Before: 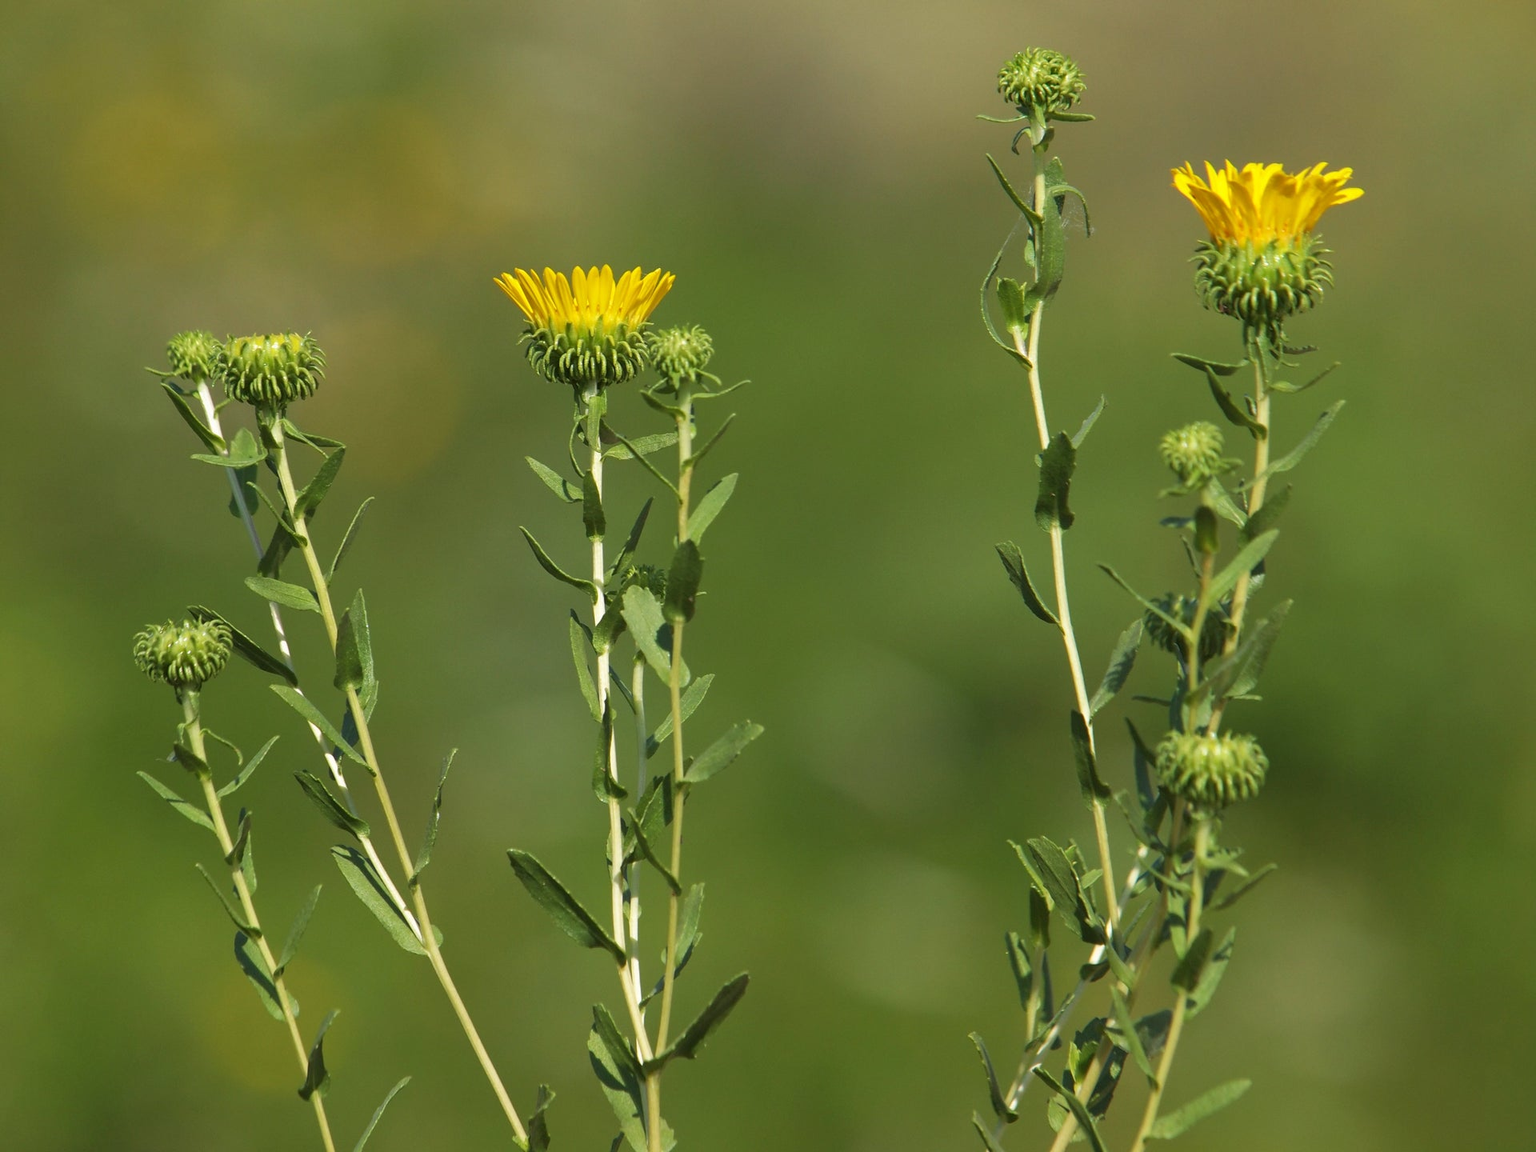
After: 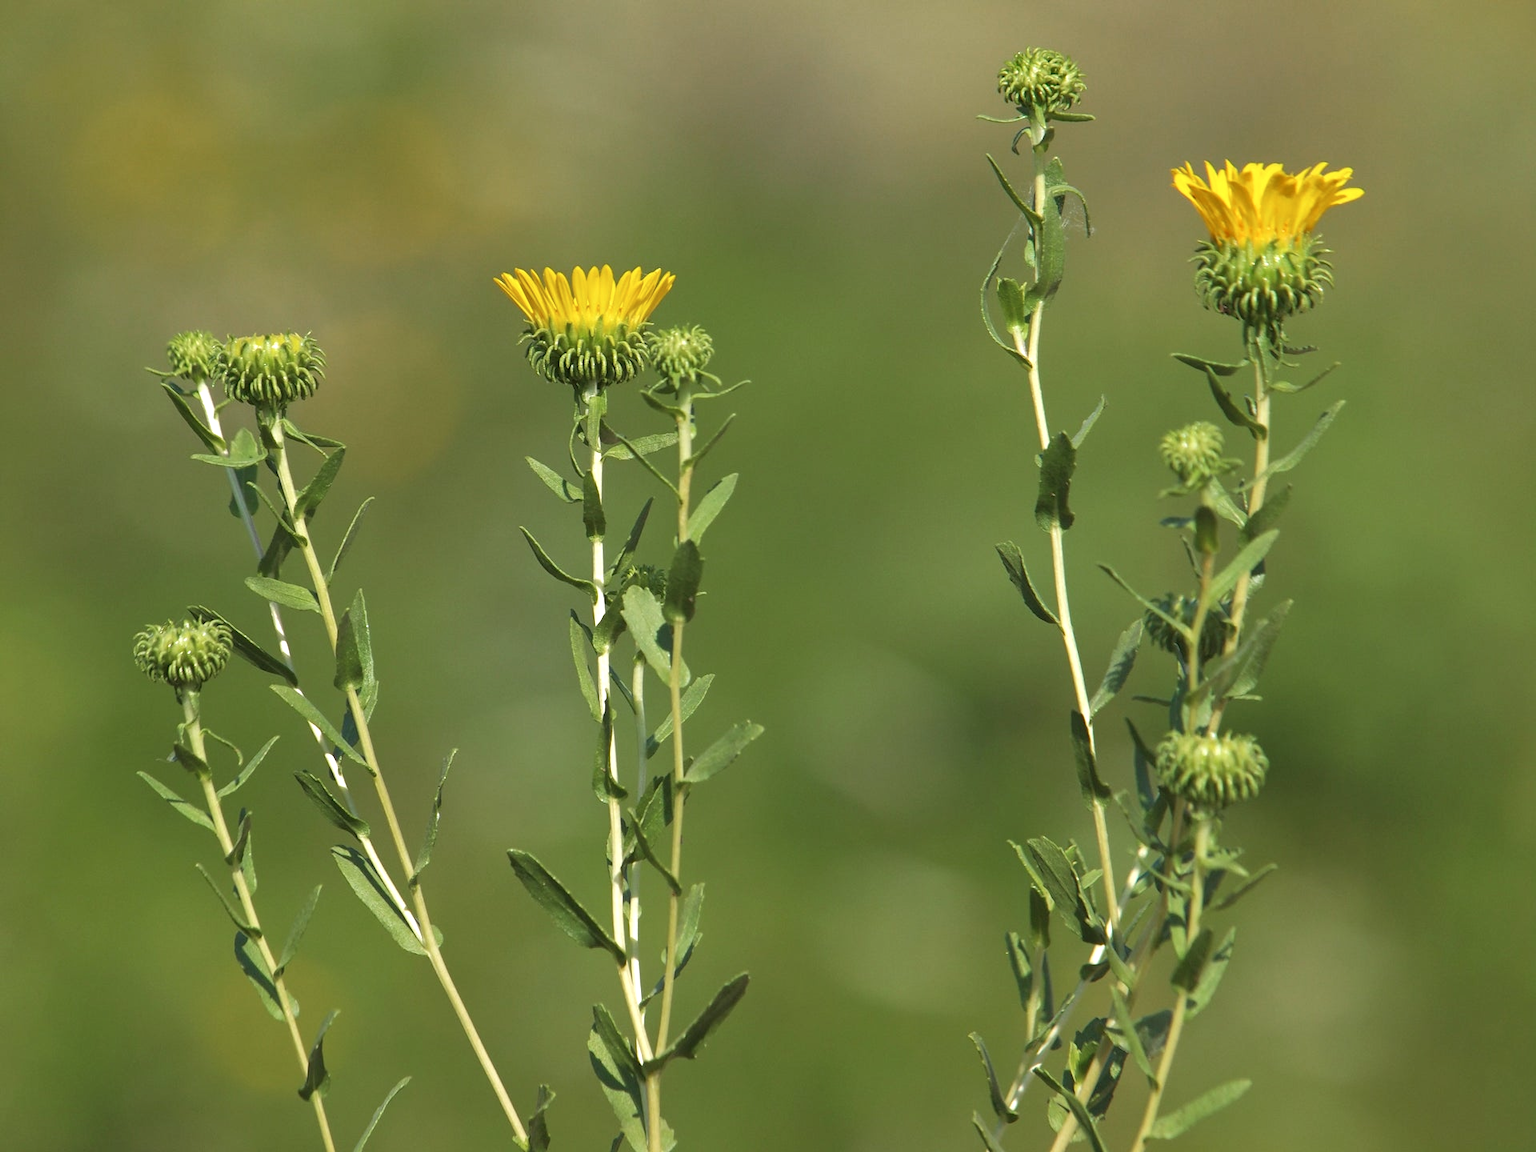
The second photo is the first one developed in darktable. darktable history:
shadows and highlights: soften with gaussian
color zones: curves: ch0 [(0, 0.5) (0.143, 0.5) (0.286, 0.456) (0.429, 0.5) (0.571, 0.5) (0.714, 0.5) (0.857, 0.5) (1, 0.5)]; ch1 [(0, 0.5) (0.143, 0.5) (0.286, 0.422) (0.429, 0.5) (0.571, 0.5) (0.714, 0.5) (0.857, 0.5) (1, 0.5)]
exposure: black level correction 0, exposure 0.499 EV, compensate highlight preservation false
